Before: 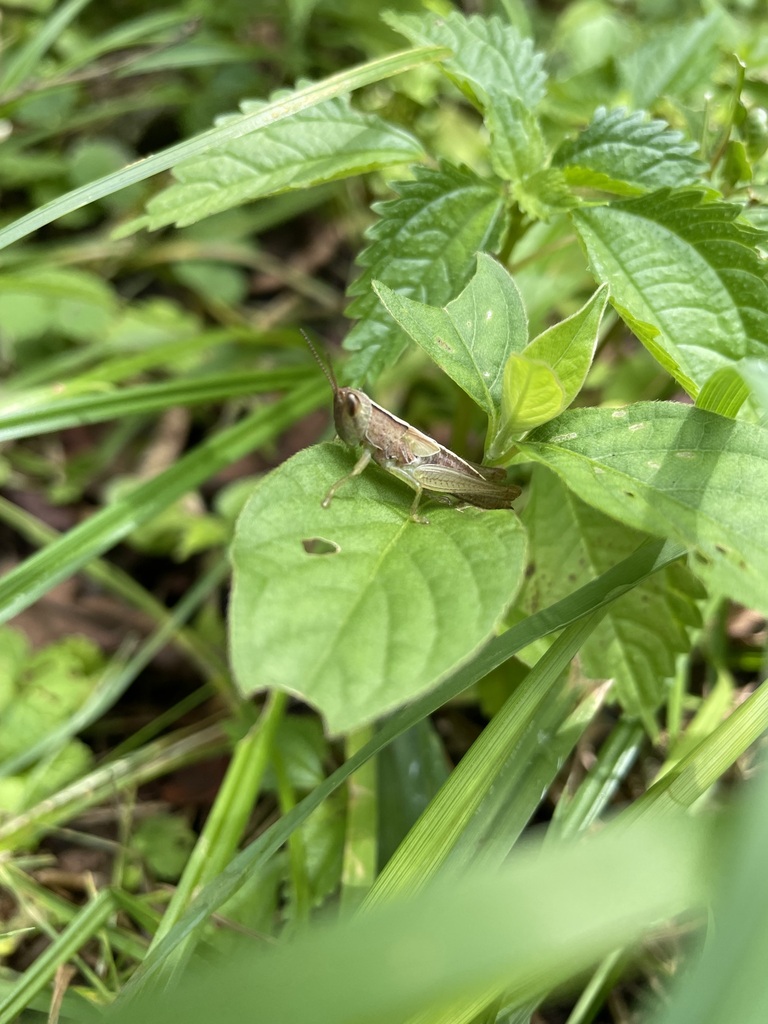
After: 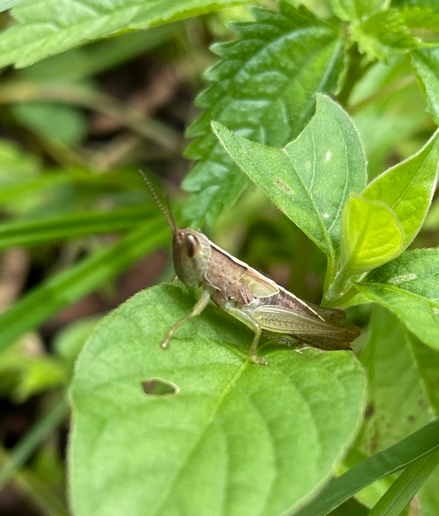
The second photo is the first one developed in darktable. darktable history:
crop: left 21.089%, top 15.529%, right 21.668%, bottom 34.004%
